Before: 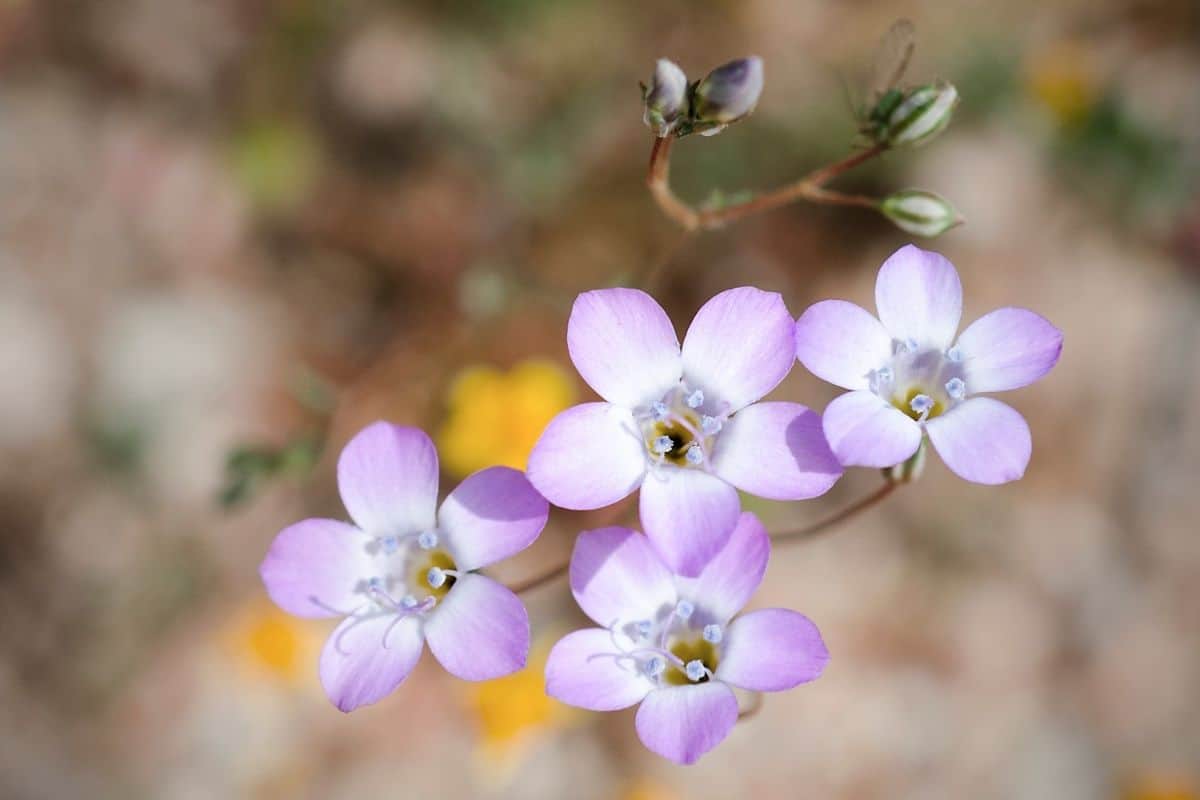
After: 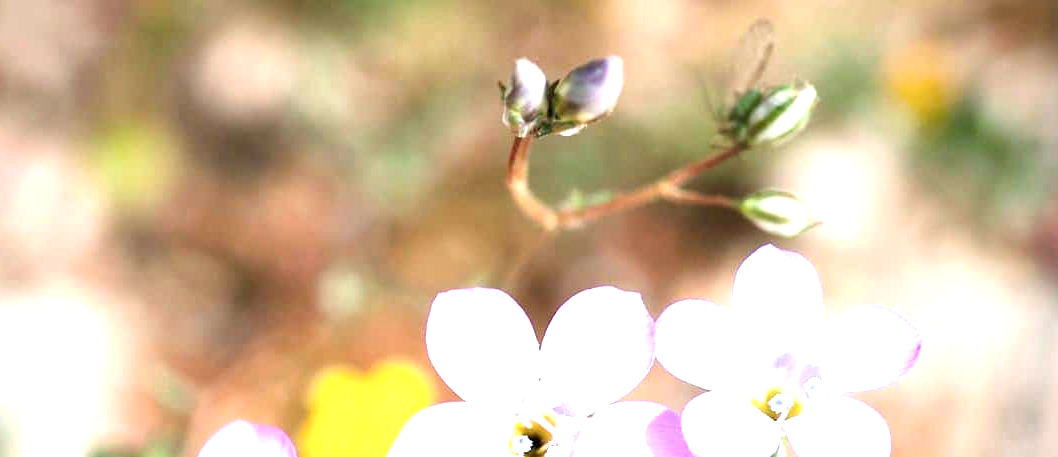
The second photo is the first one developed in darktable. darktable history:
crop and rotate: left 11.812%, bottom 42.776%
exposure: black level correction 0.001, exposure 1.646 EV, compensate exposure bias true, compensate highlight preservation false
